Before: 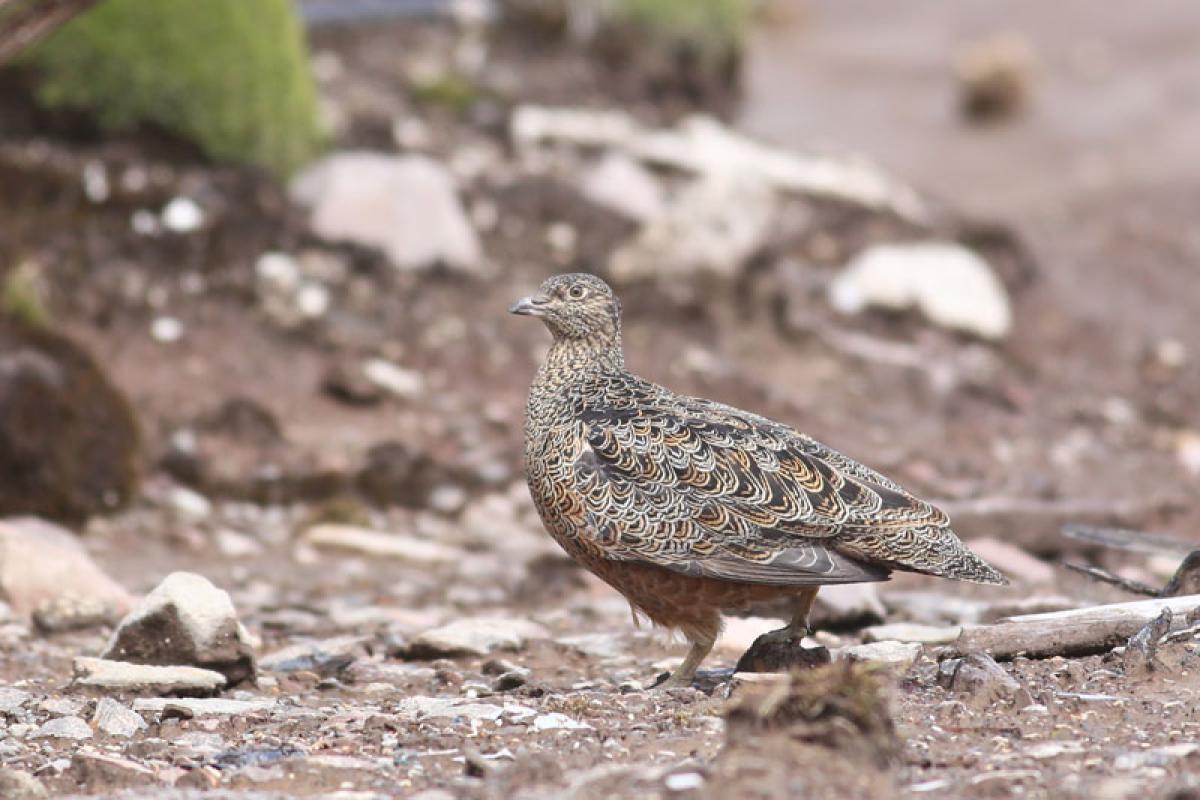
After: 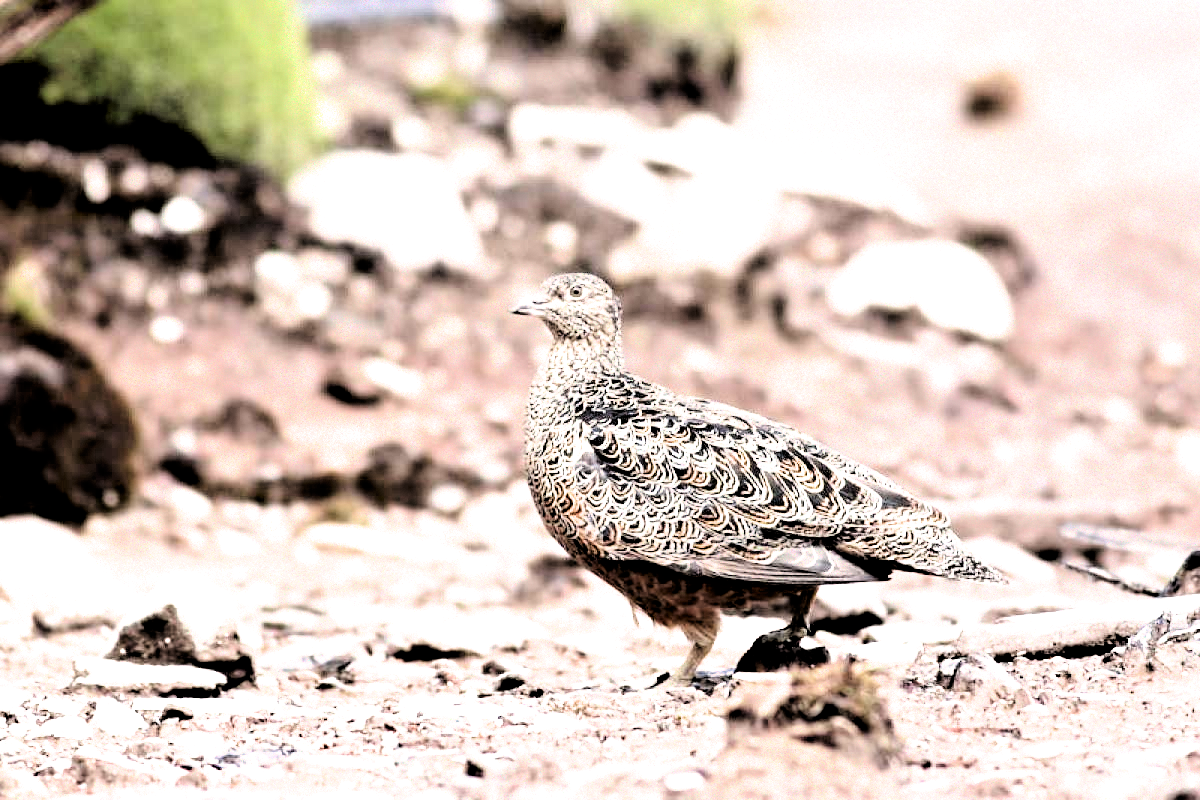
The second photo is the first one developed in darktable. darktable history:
contrast brightness saturation: contrast 0.162, saturation 0.334
exposure: black level correction -0.005, exposure 0.627 EV, compensate highlight preservation false
filmic rgb: black relative exposure -1.02 EV, white relative exposure 2.09 EV, hardness 1.53, contrast 2.234, enable highlight reconstruction true
color balance rgb: perceptual saturation grading › global saturation 0.456%
